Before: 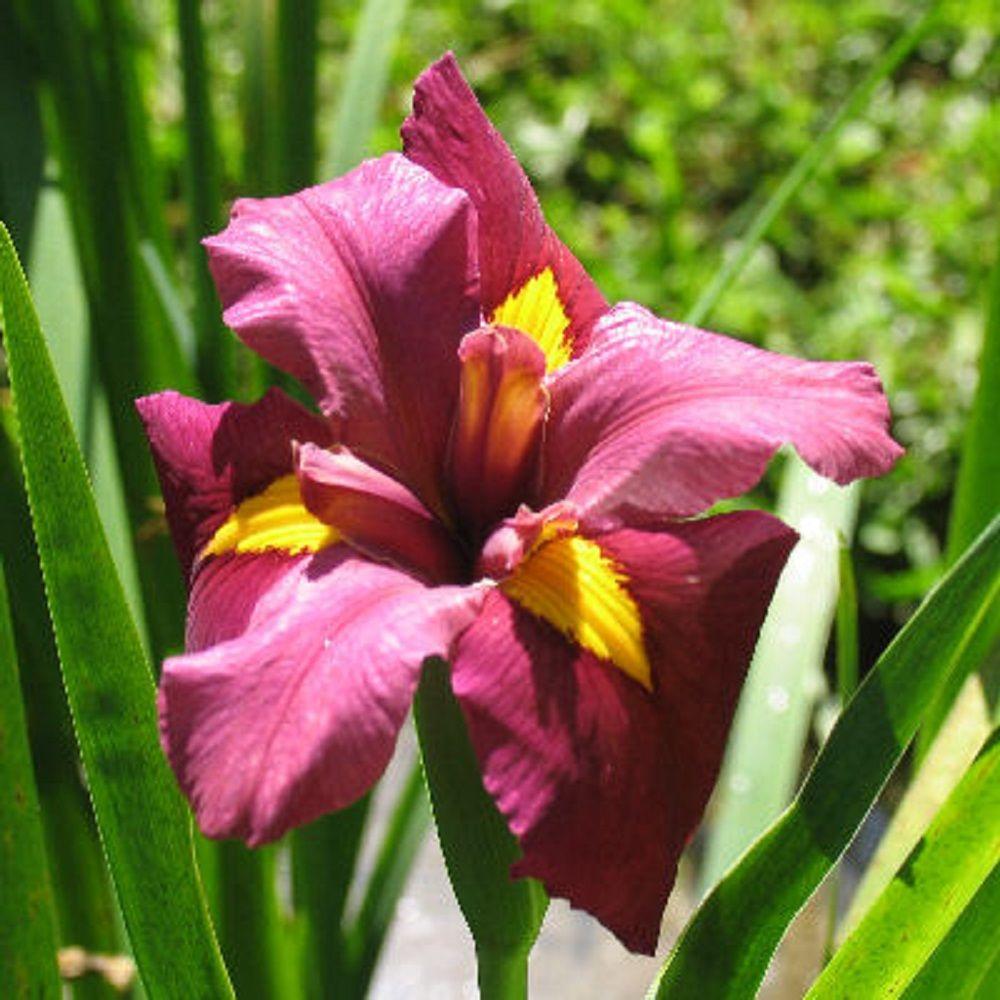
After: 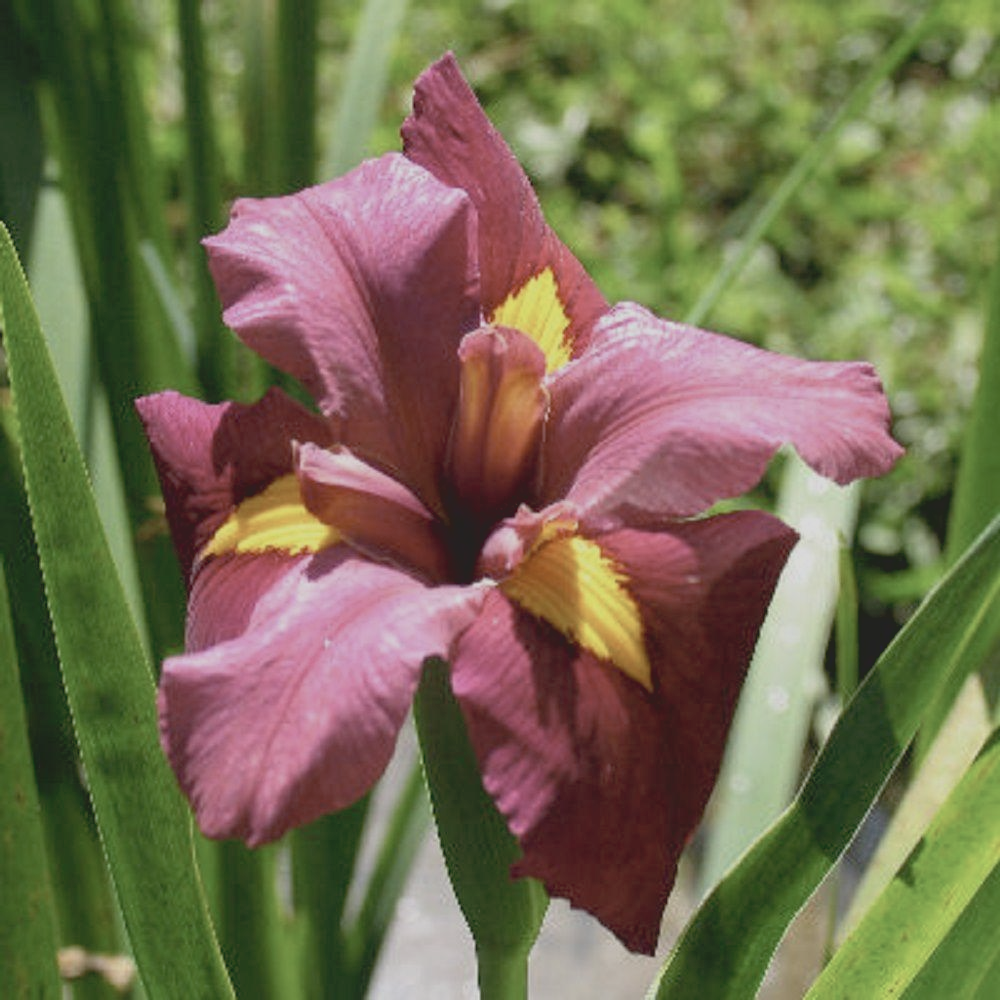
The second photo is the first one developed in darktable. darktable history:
exposure: black level correction 0.012, compensate exposure bias true, compensate highlight preservation false
contrast brightness saturation: contrast -0.259, saturation -0.436
